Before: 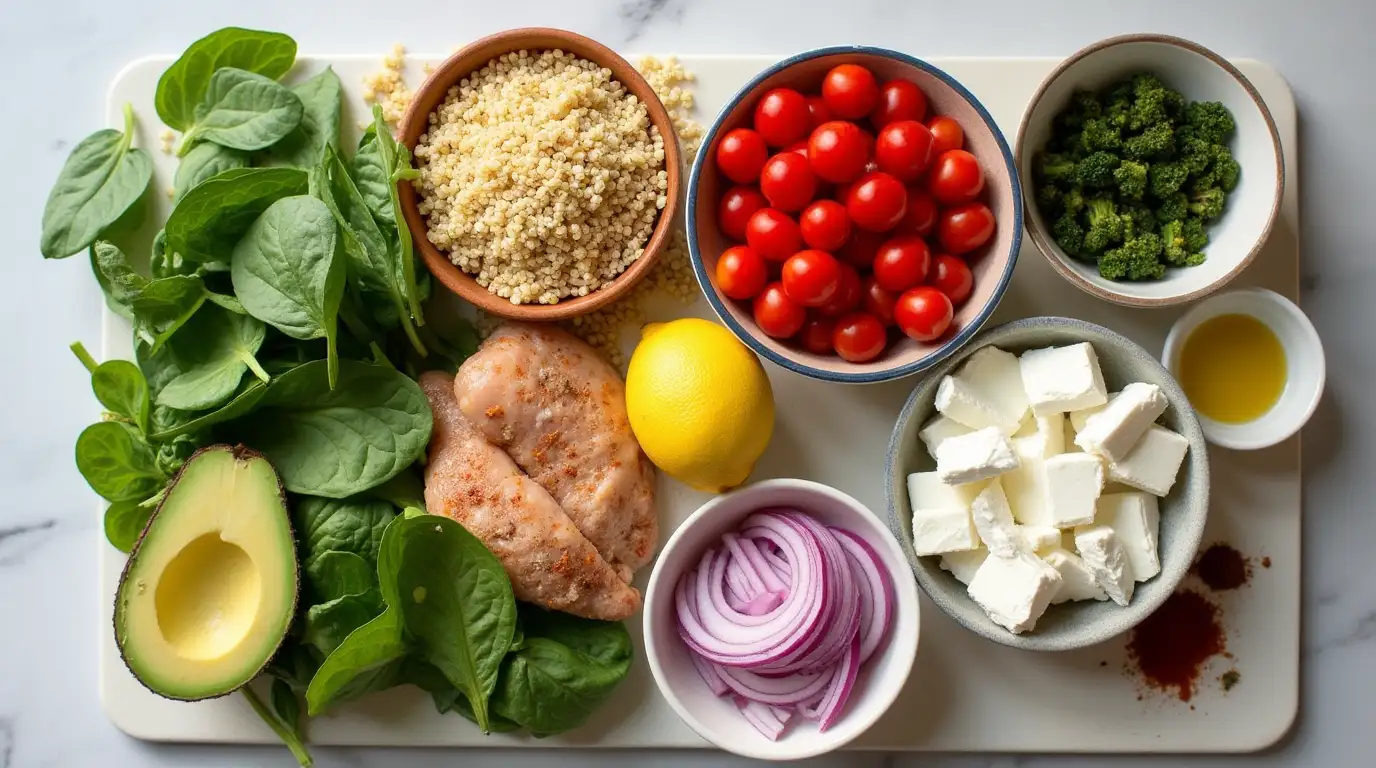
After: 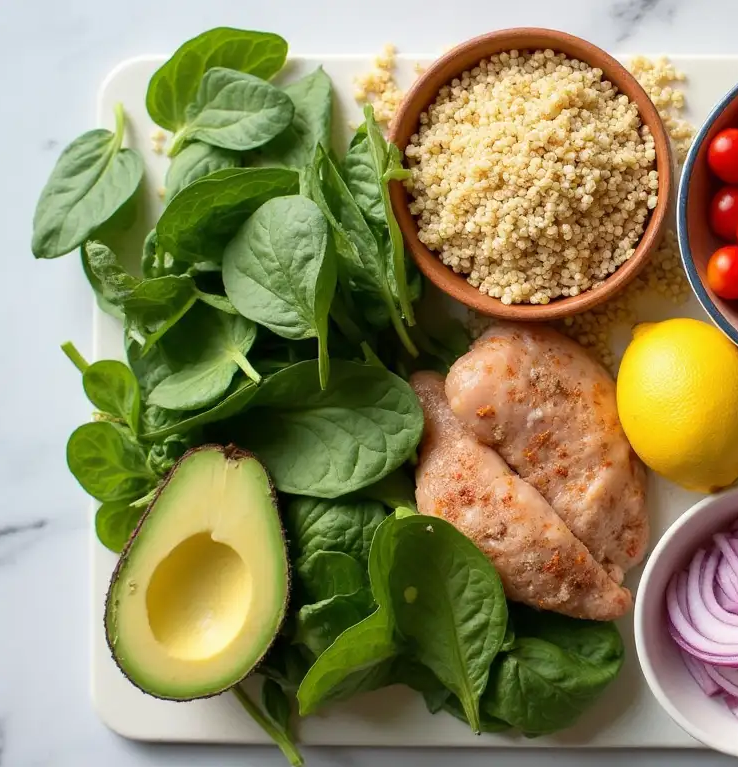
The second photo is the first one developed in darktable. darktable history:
crop: left 0.72%, right 45.576%, bottom 0.082%
